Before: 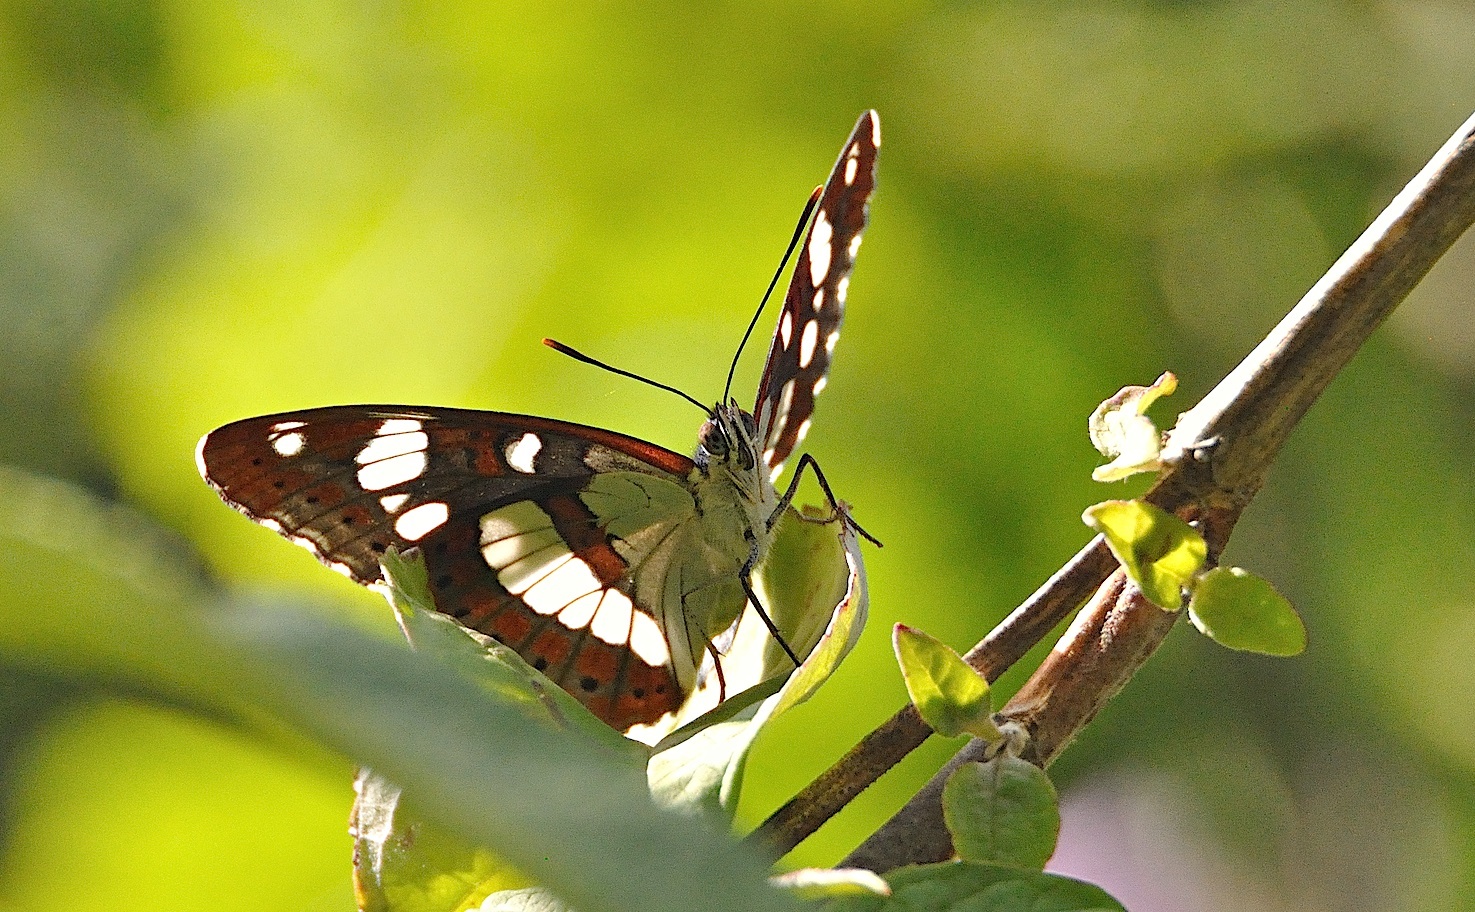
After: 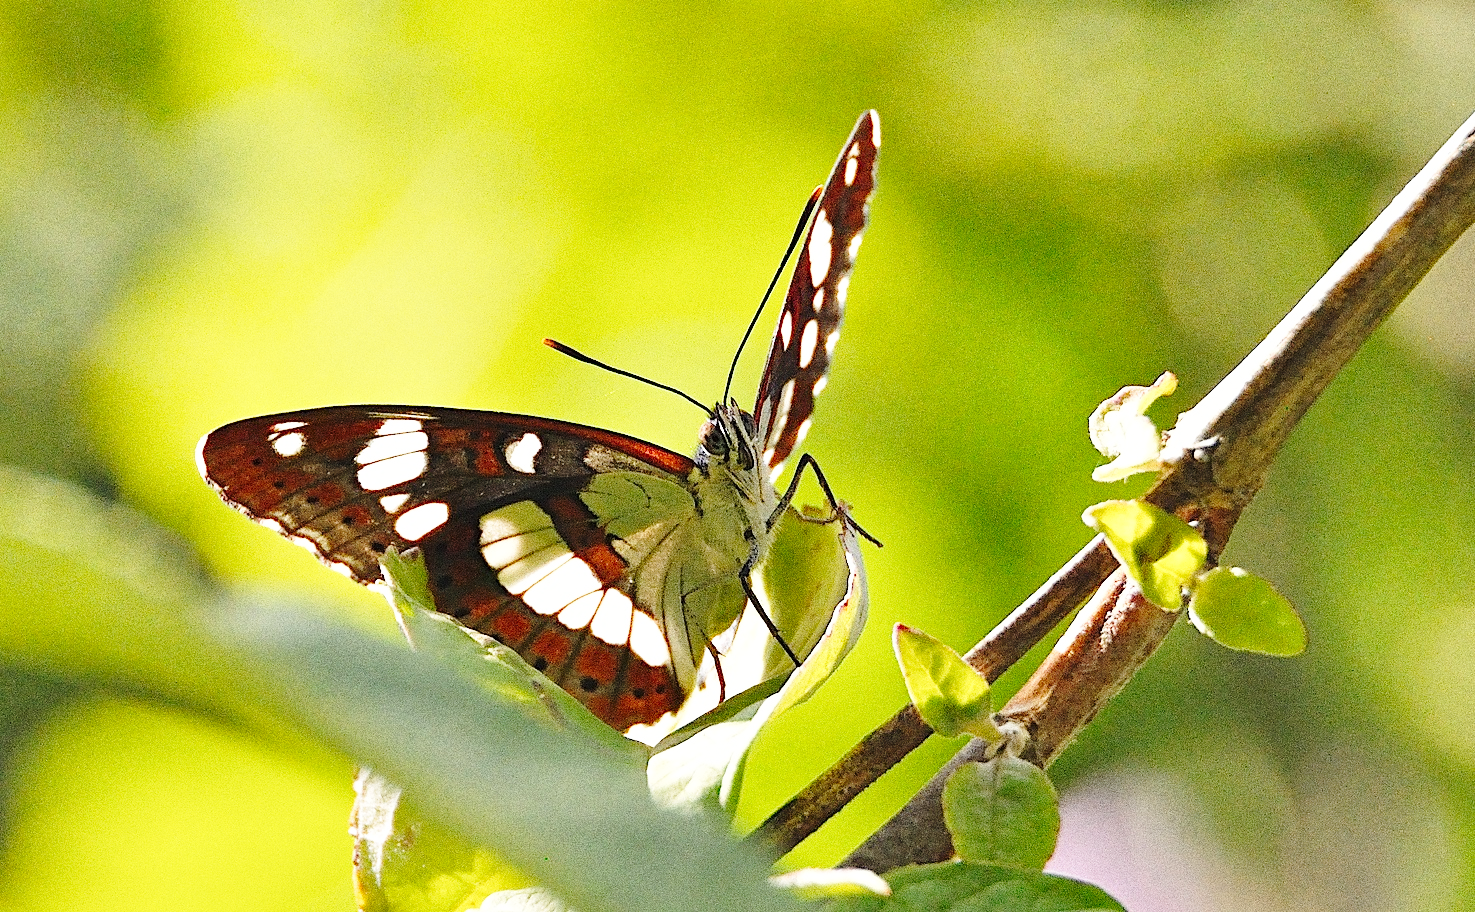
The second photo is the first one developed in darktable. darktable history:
base curve: curves: ch0 [(0, 0) (0.028, 0.03) (0.121, 0.232) (0.46, 0.748) (0.859, 0.968) (1, 1)], preserve colors none
grain: coarseness 0.09 ISO, strength 40%
